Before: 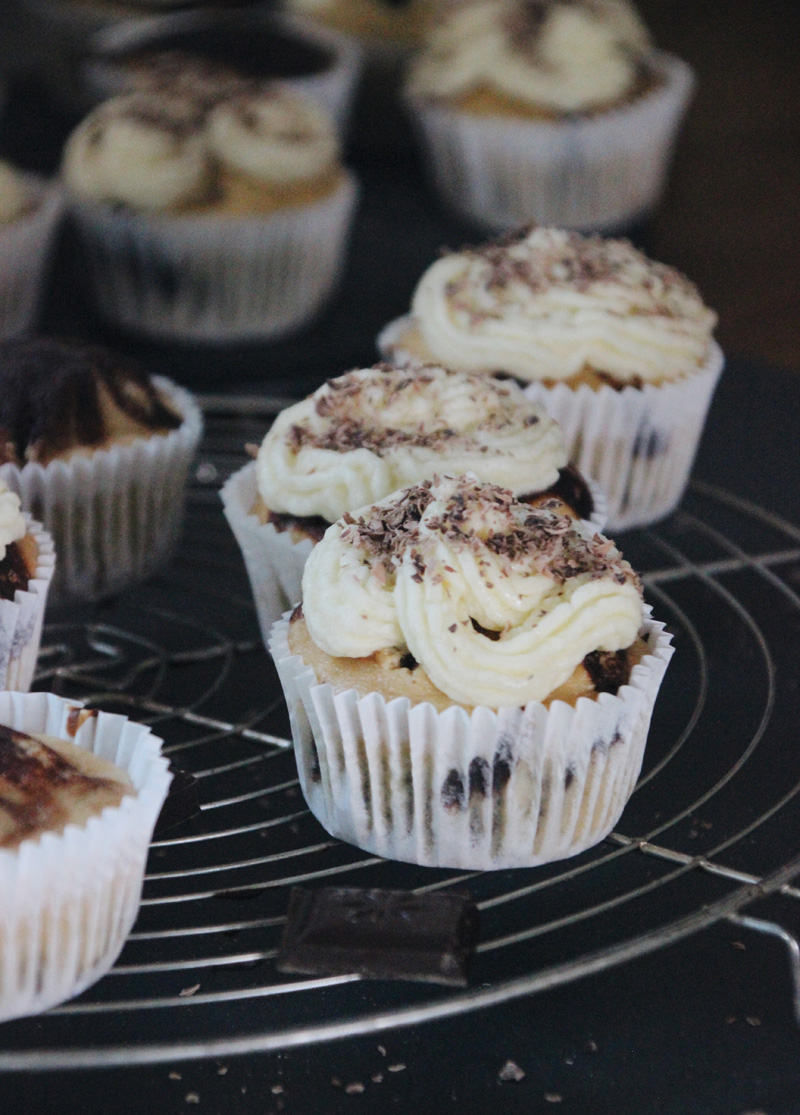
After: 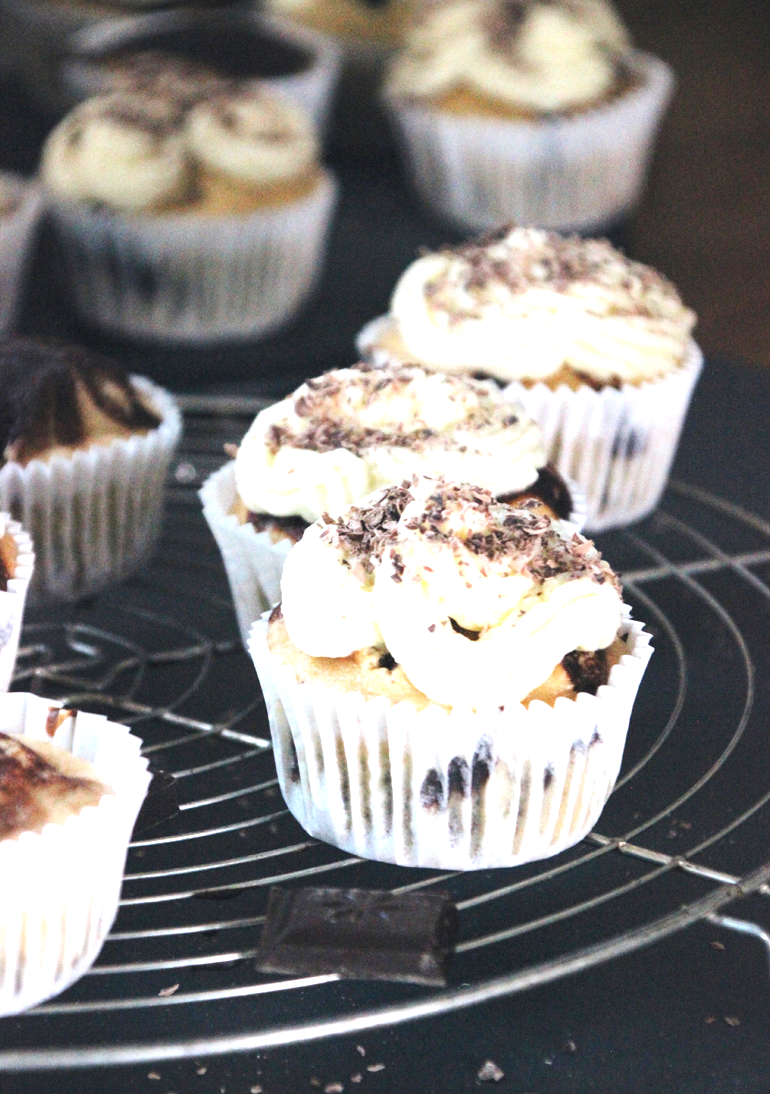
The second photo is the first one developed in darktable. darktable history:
crop and rotate: left 2.655%, right 1.094%, bottom 1.811%
exposure: black level correction 0, exposure 1.374 EV, compensate exposure bias true, compensate highlight preservation false
